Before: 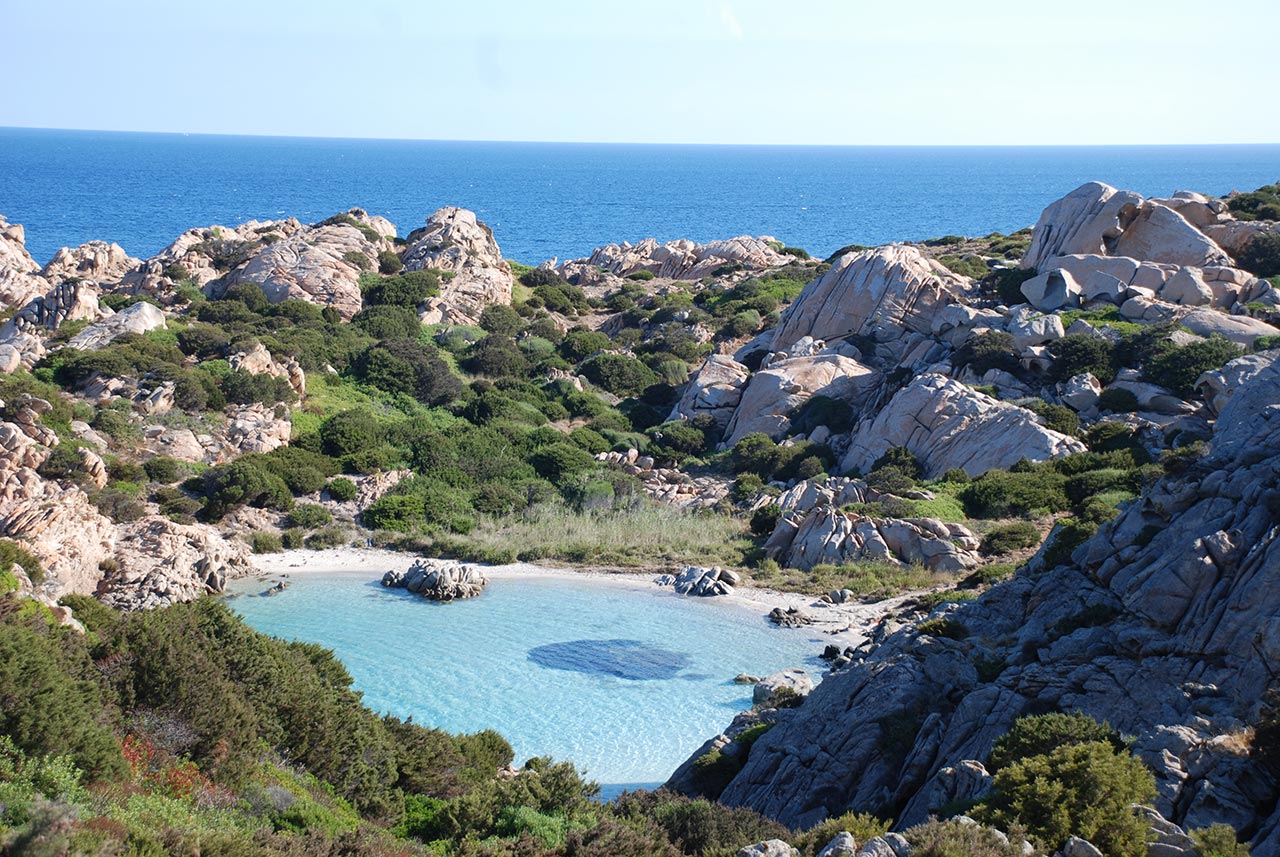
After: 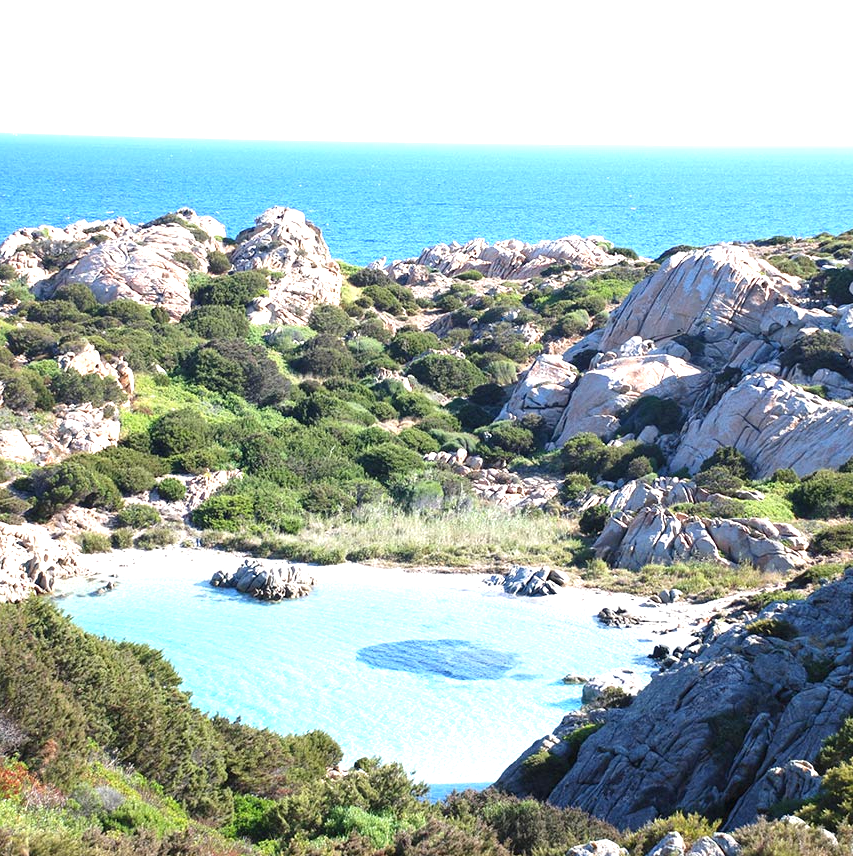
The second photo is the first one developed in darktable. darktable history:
exposure: black level correction 0, exposure 1.1 EV, compensate exposure bias true, compensate highlight preservation false
crop and rotate: left 13.409%, right 19.924%
